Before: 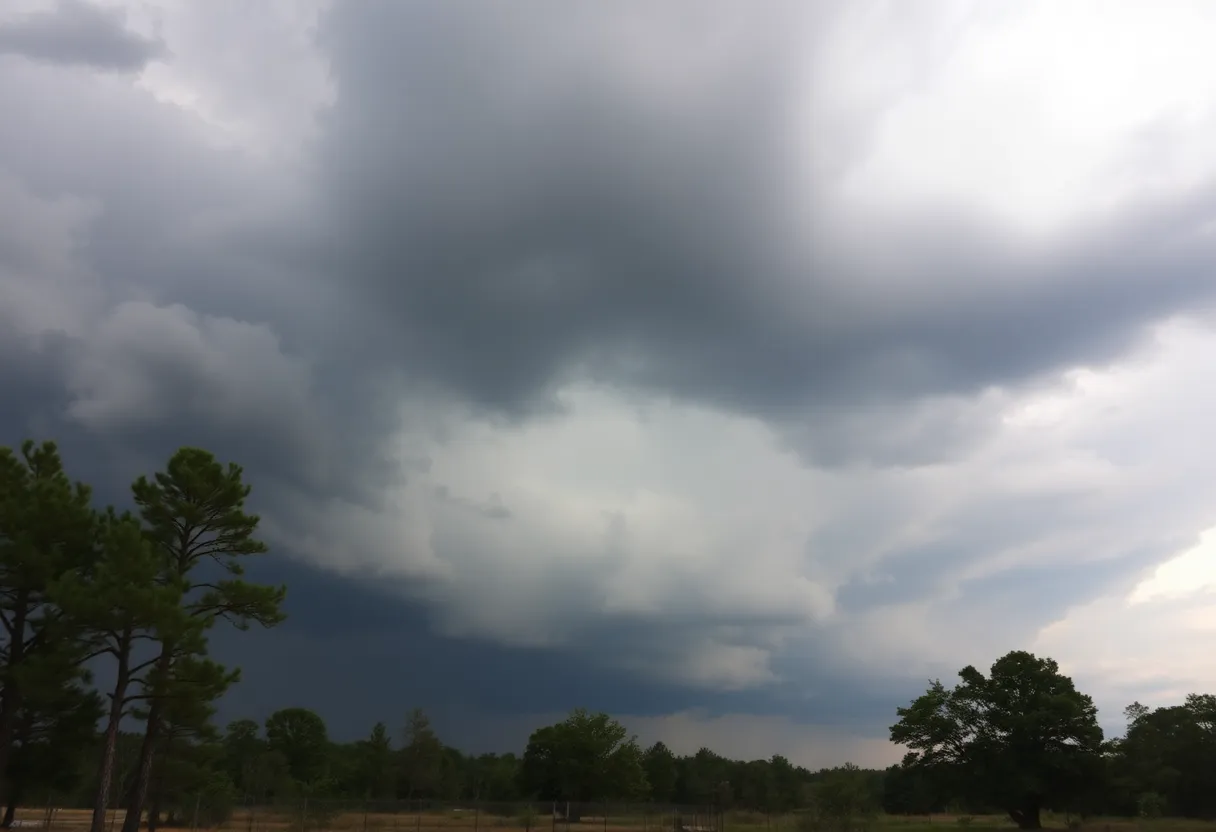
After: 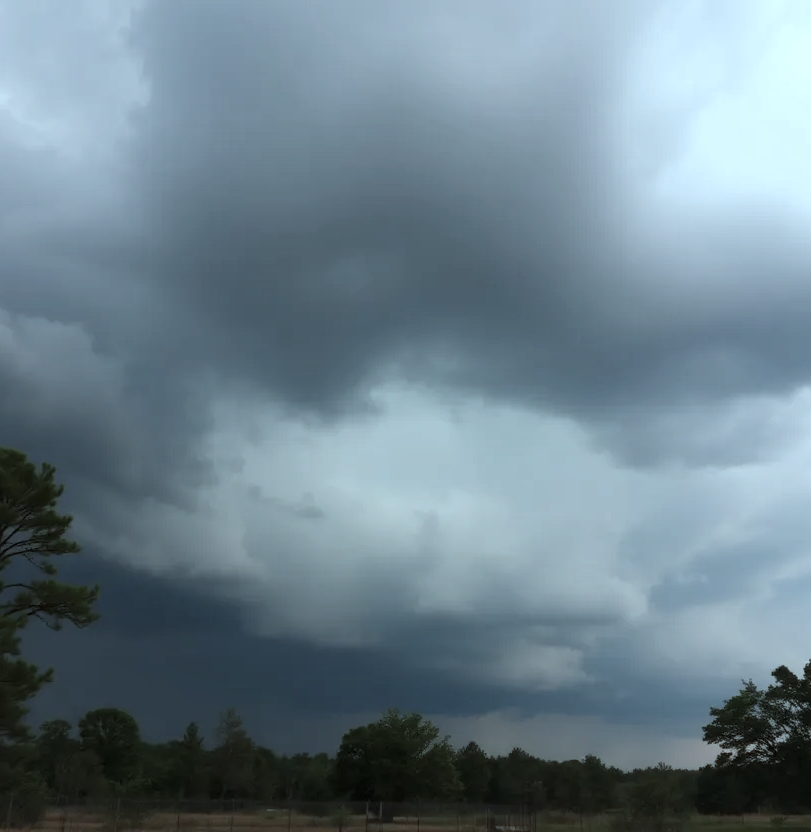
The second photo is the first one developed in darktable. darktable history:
crop and rotate: left 15.446%, right 17.836%
color correction: highlights a* -12.64, highlights b* -18.1, saturation 0.7
local contrast: mode bilateral grid, contrast 20, coarseness 50, detail 120%, midtone range 0.2
